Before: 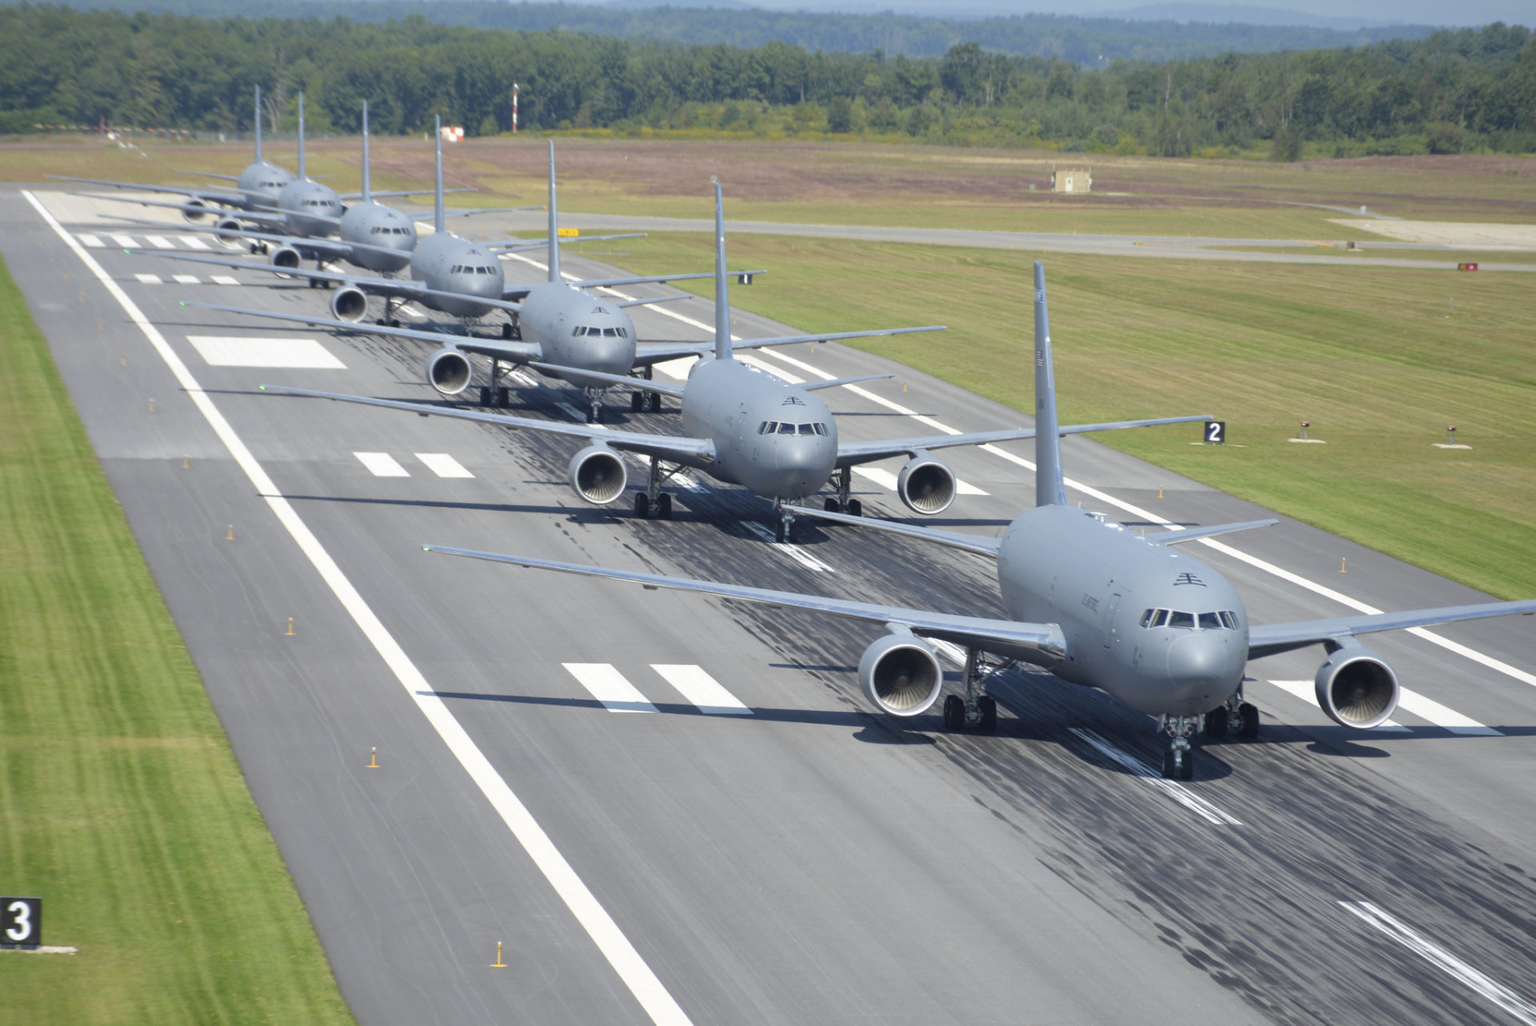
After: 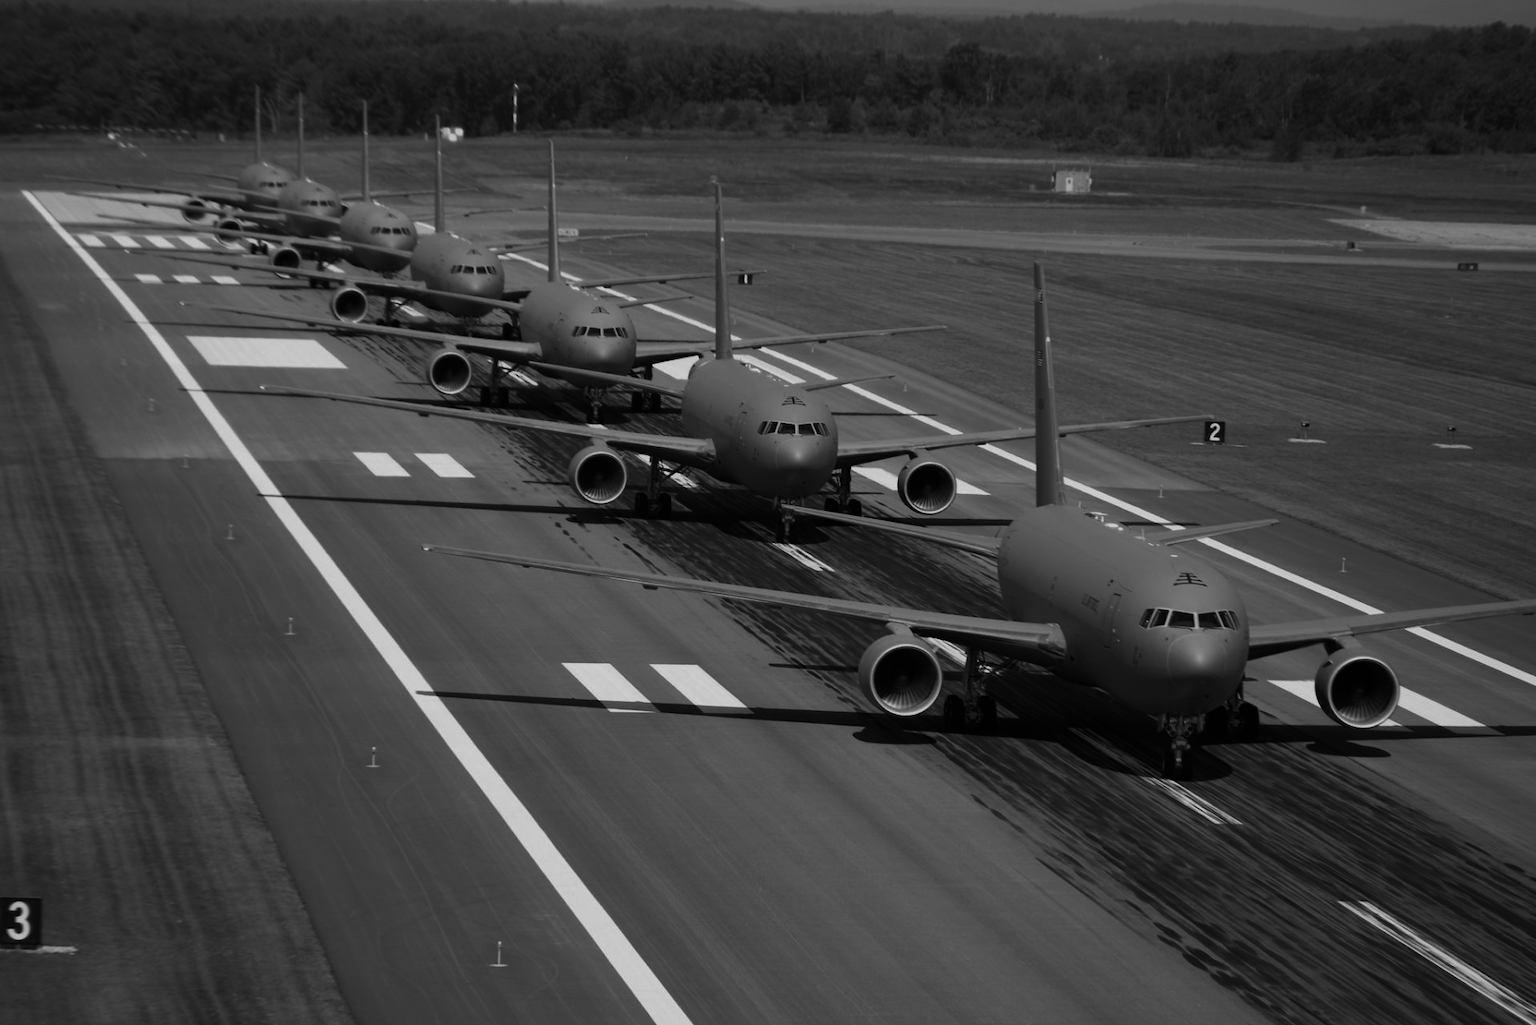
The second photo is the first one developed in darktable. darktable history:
contrast brightness saturation: contrast -0.03, brightness -0.593, saturation -0.999
tone equalizer: -8 EV 0.269 EV, -7 EV 0.413 EV, -6 EV 0.403 EV, -5 EV 0.211 EV, -3 EV -0.263 EV, -2 EV -0.435 EV, -1 EV -0.402 EV, +0 EV -0.254 EV
